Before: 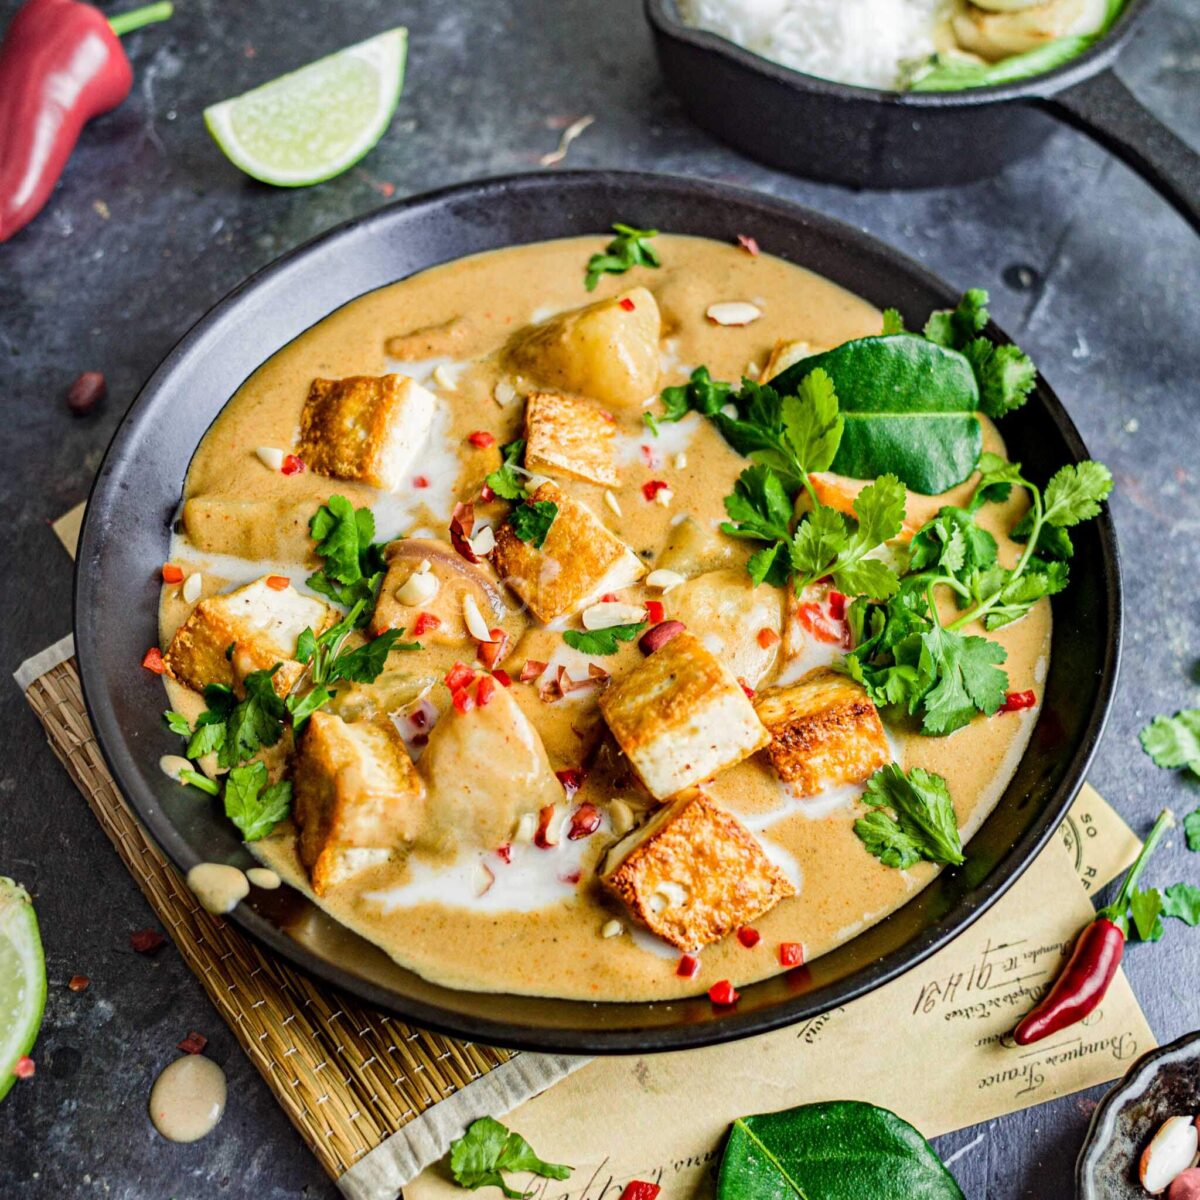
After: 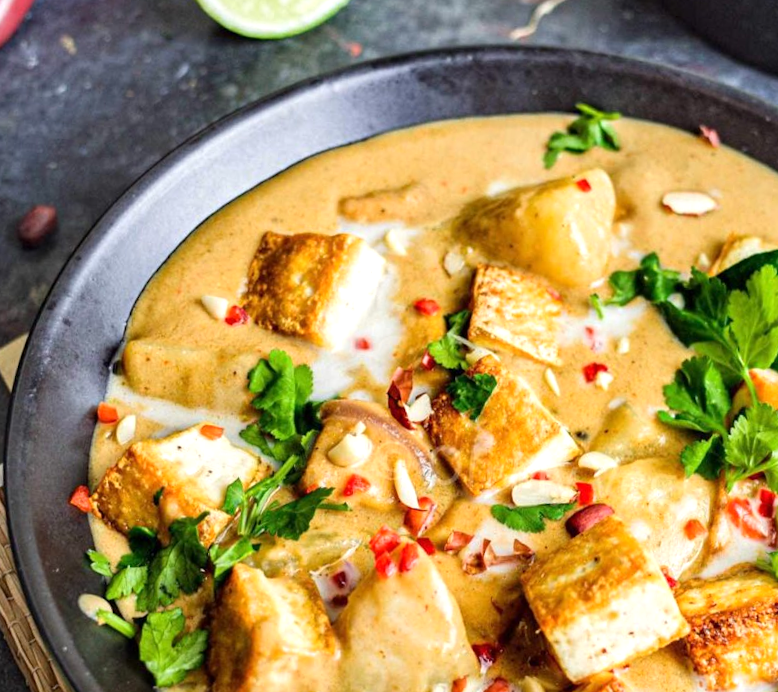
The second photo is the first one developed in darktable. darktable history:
crop and rotate: angle -4.99°, left 2.122%, top 6.945%, right 27.566%, bottom 30.519%
exposure: exposure 0.3 EV, compensate highlight preservation false
